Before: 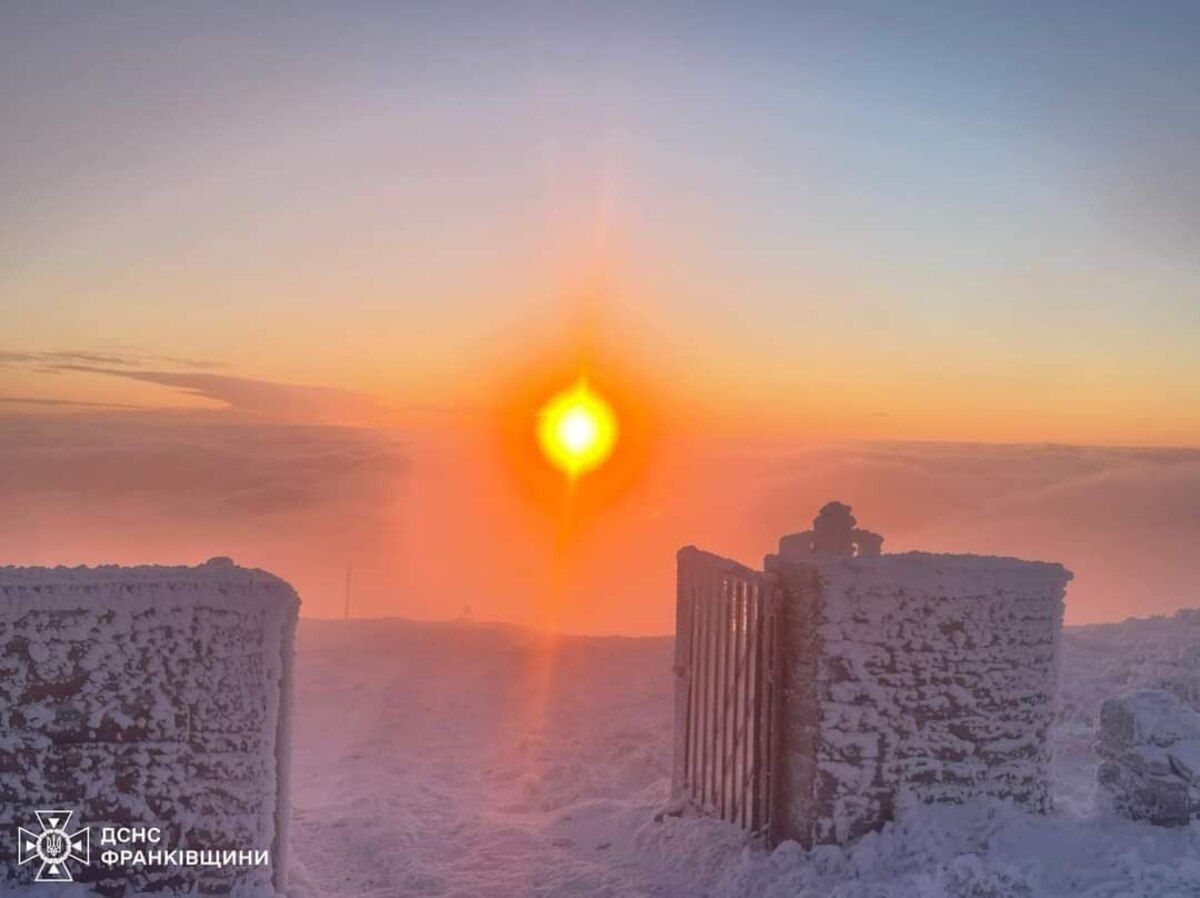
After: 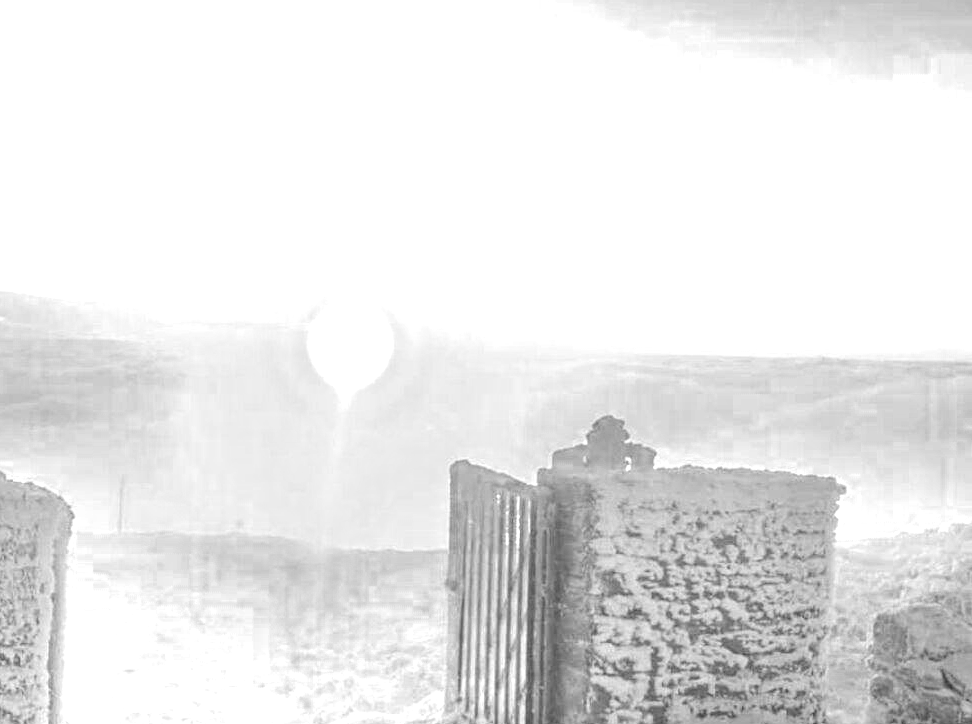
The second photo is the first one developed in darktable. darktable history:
color zones: curves: ch0 [(0.002, 0.593) (0.143, 0.417) (0.285, 0.541) (0.455, 0.289) (0.608, 0.327) (0.727, 0.283) (0.869, 0.571) (1, 0.603)]; ch1 [(0, 0) (0.143, 0) (0.286, 0) (0.429, 0) (0.571, 0) (0.714, 0) (0.857, 0)]
exposure: black level correction 0.006, exposure 2.073 EV, compensate exposure bias true, compensate highlight preservation false
haze removal: compatibility mode true, adaptive false
crop: left 18.949%, top 9.657%, right 0%, bottom 9.717%
